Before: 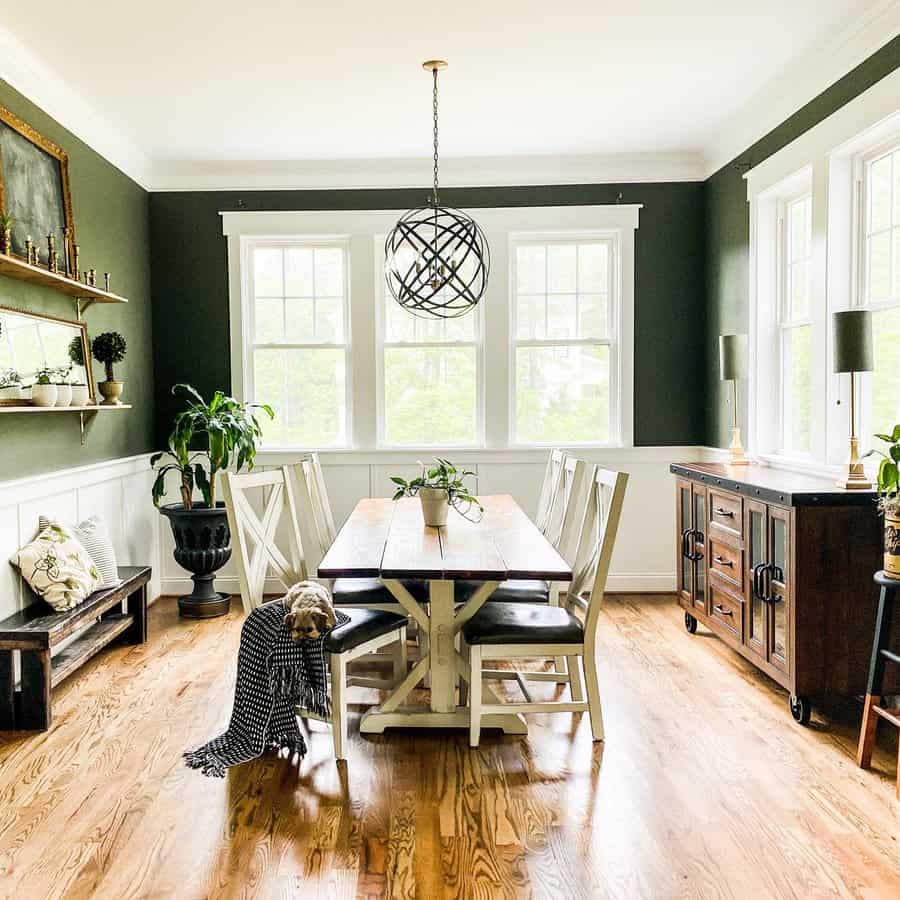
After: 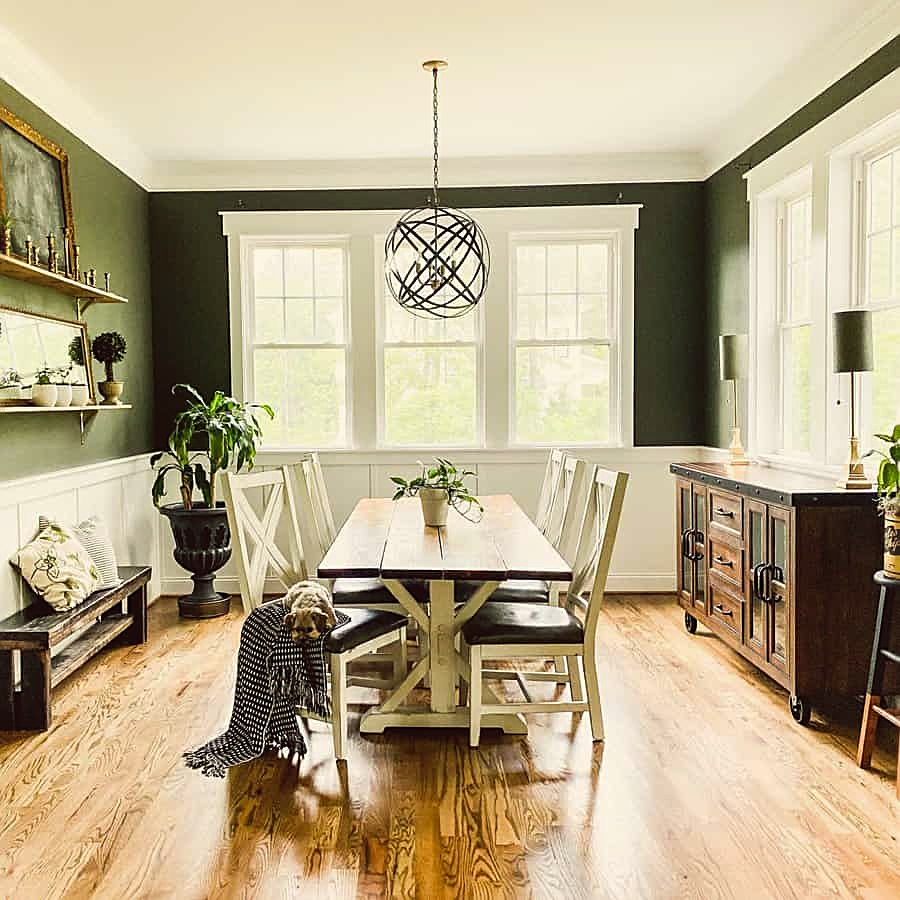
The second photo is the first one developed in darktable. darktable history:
color balance: lift [1.005, 1.002, 0.998, 0.998], gamma [1, 1.021, 1.02, 0.979], gain [0.923, 1.066, 1.056, 0.934]
sharpen: on, module defaults
